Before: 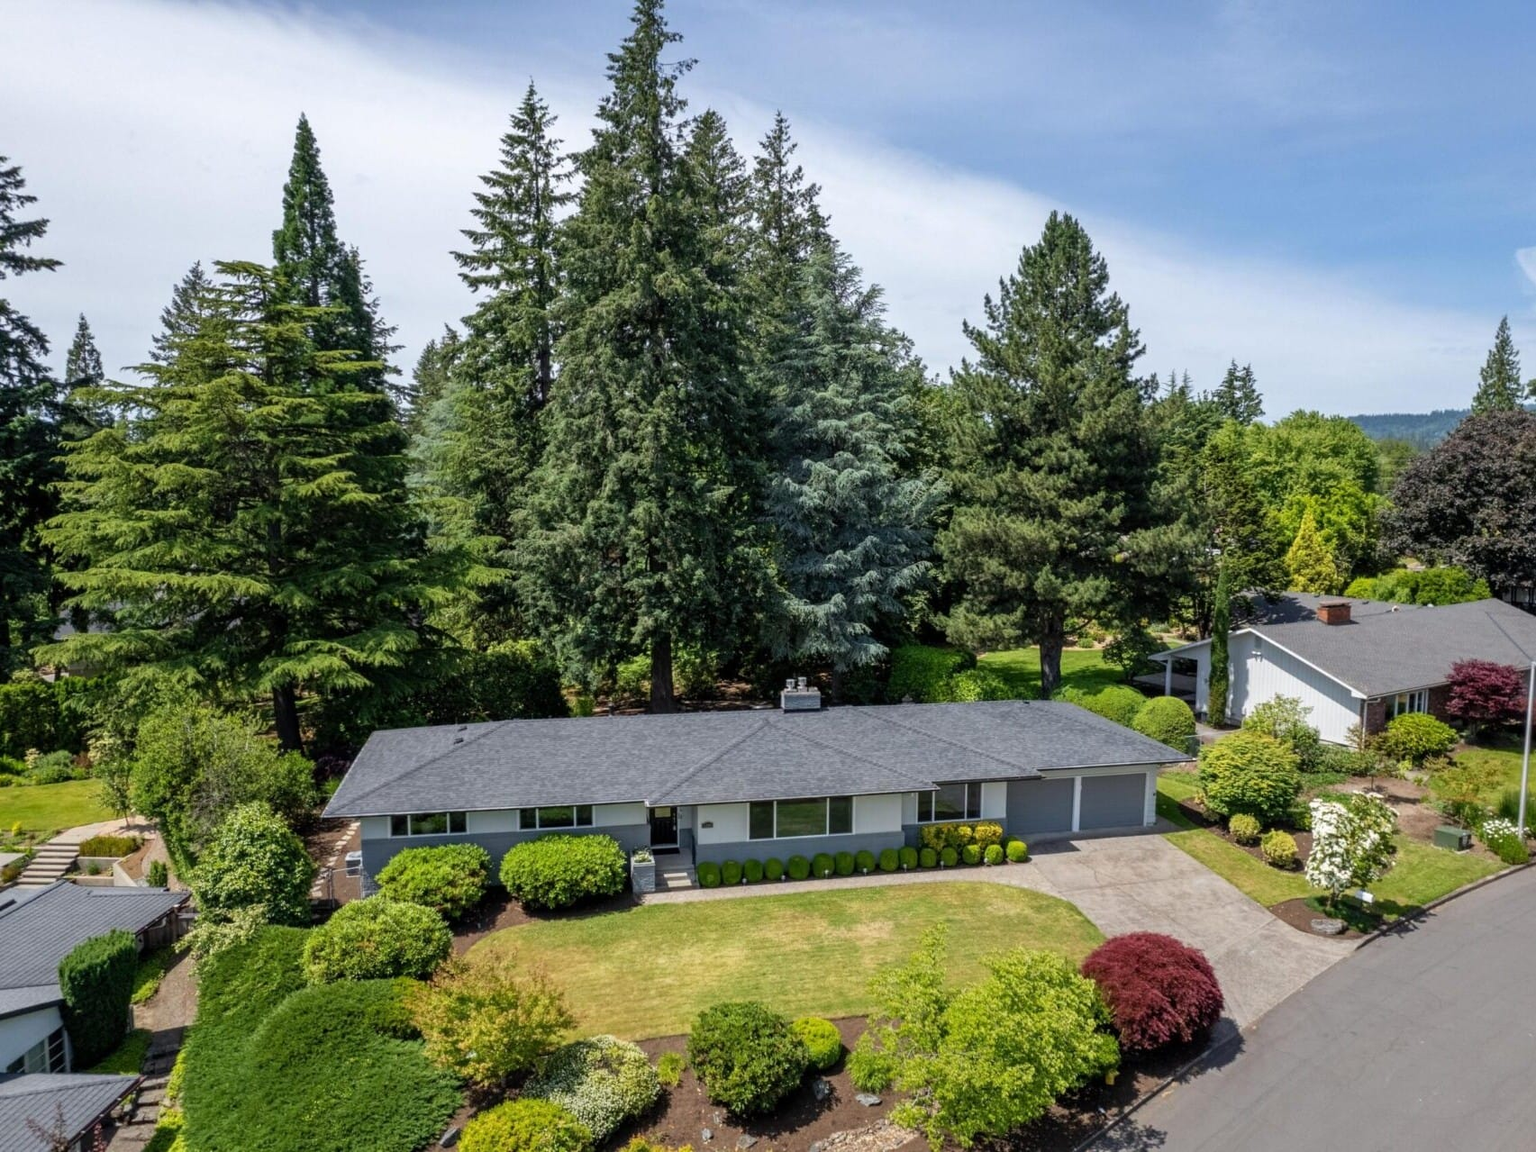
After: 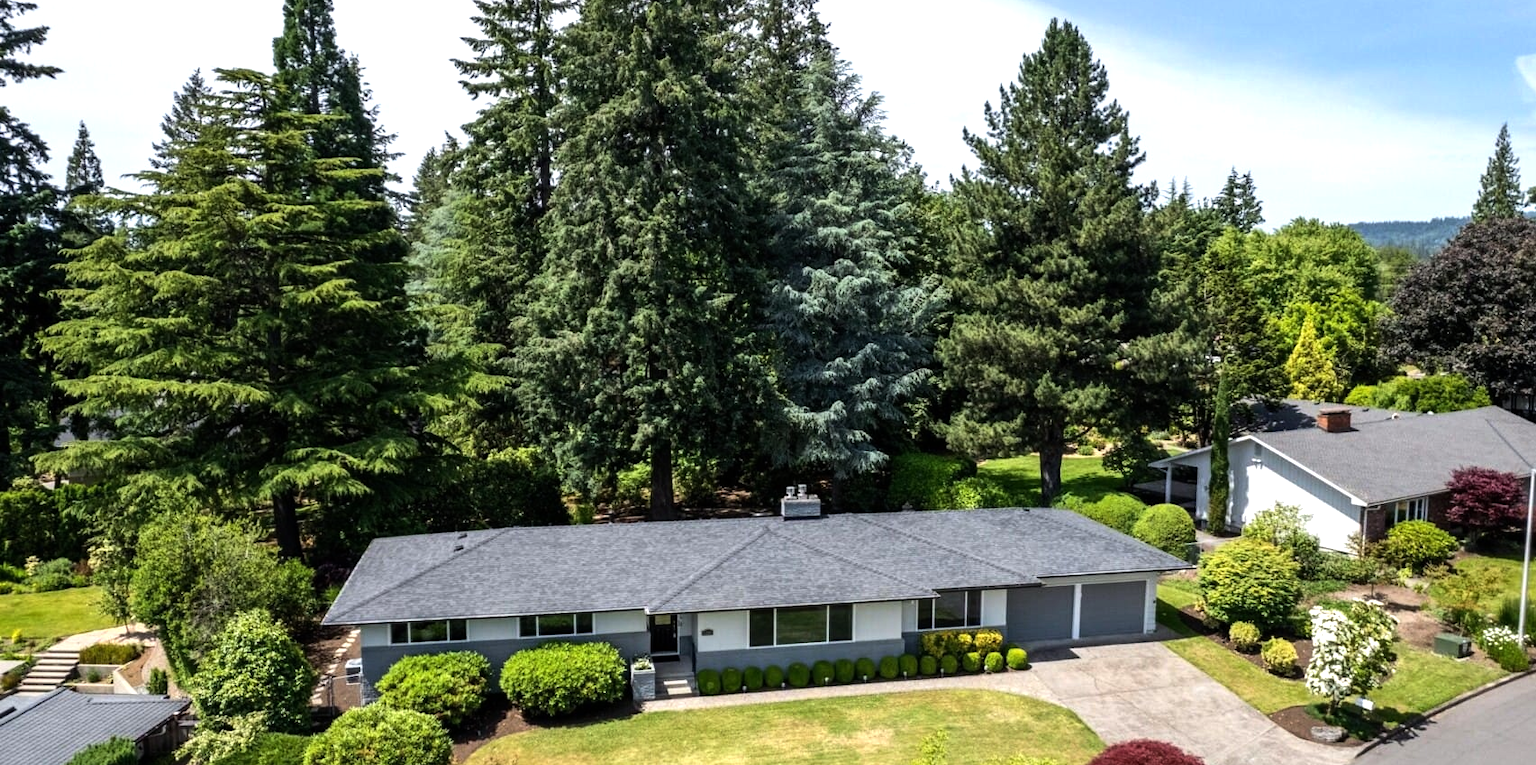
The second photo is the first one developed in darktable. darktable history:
tone equalizer: -8 EV -0.717 EV, -7 EV -0.715 EV, -6 EV -0.629 EV, -5 EV -0.41 EV, -3 EV 0.383 EV, -2 EV 0.6 EV, -1 EV 0.675 EV, +0 EV 0.761 EV, edges refinement/feathering 500, mask exposure compensation -1.57 EV, preserve details no
crop: top 16.765%, bottom 16.71%
